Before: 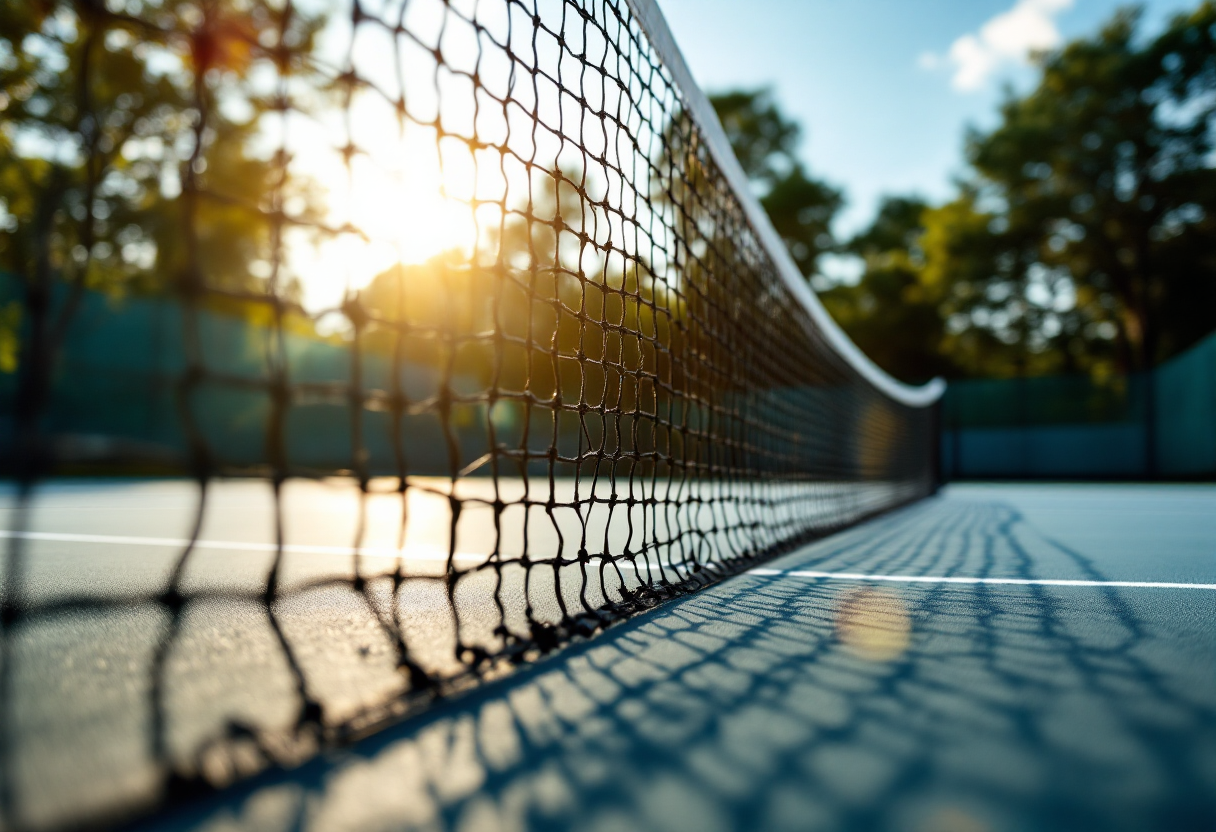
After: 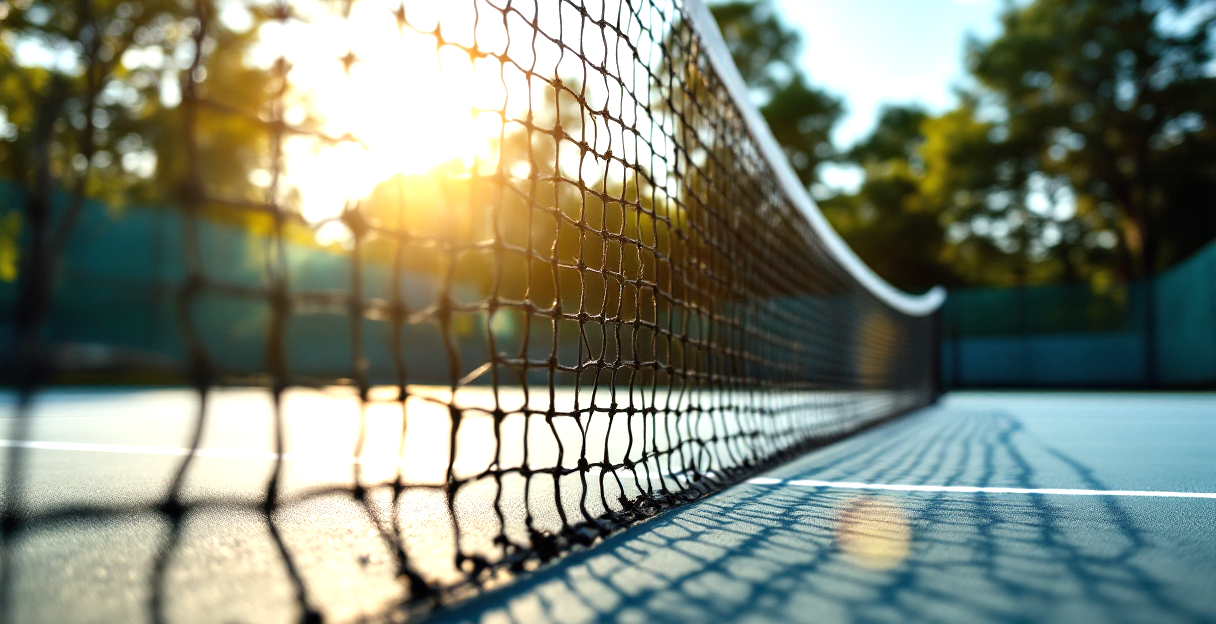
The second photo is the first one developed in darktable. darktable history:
exposure: black level correction 0, exposure 0.6 EV, compensate highlight preservation false
crop: top 11.014%, bottom 13.944%
